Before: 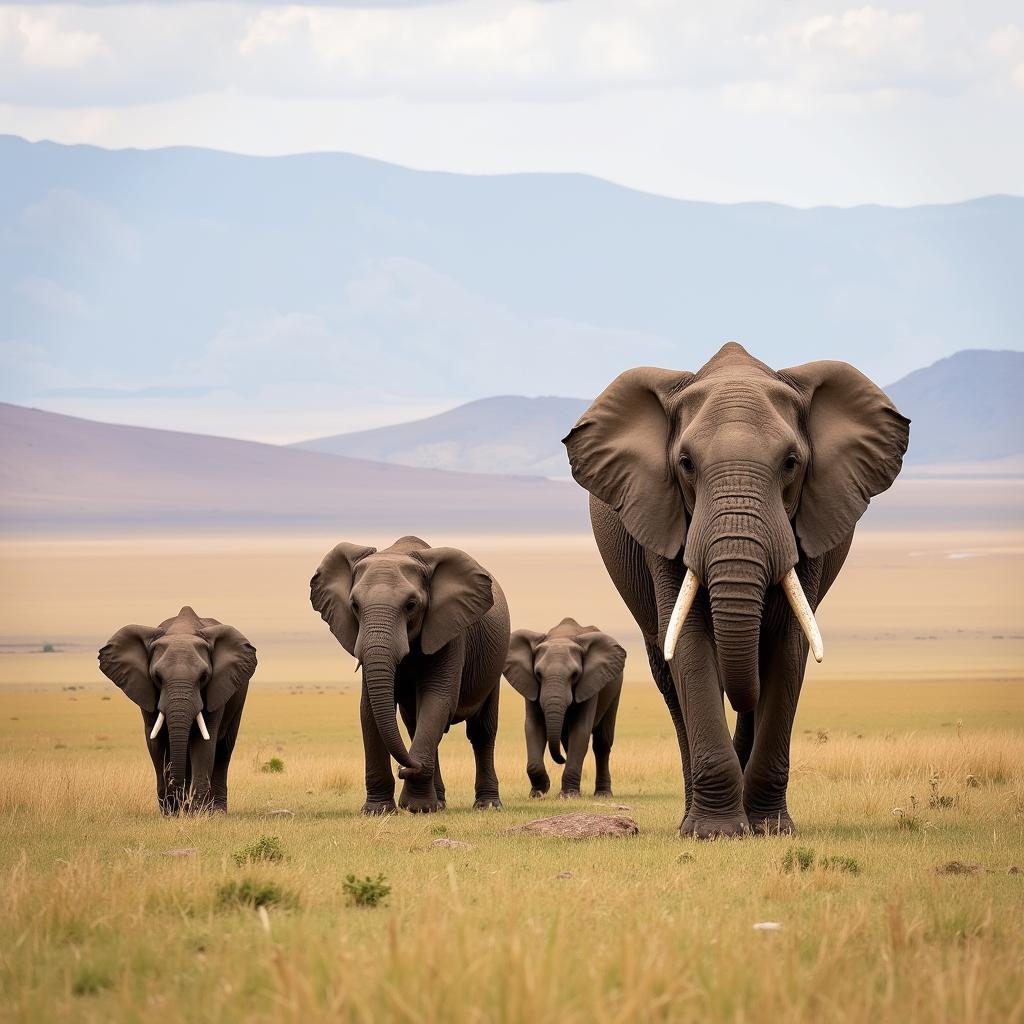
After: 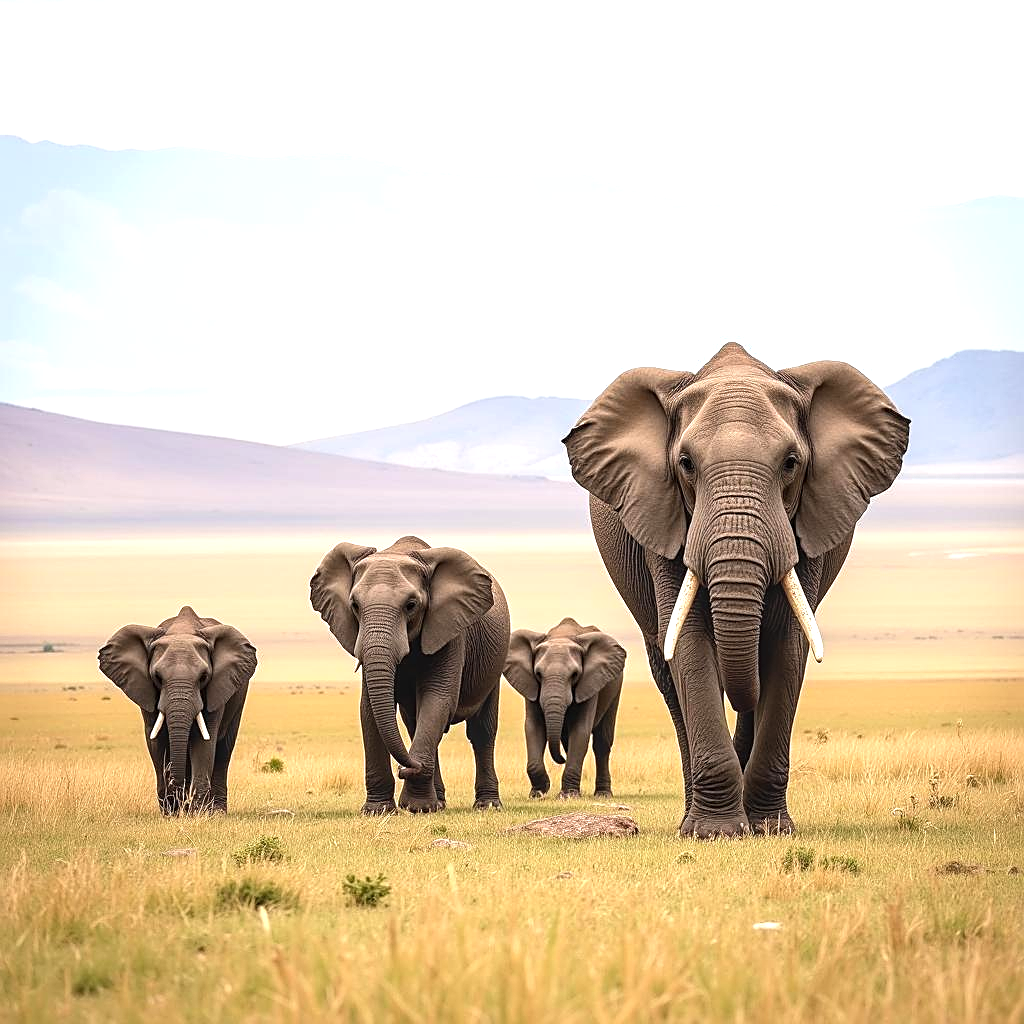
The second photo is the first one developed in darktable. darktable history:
sharpen: amount 0.493
local contrast: on, module defaults
exposure: black level correction -0.002, exposure 0.713 EV, compensate highlight preservation false
